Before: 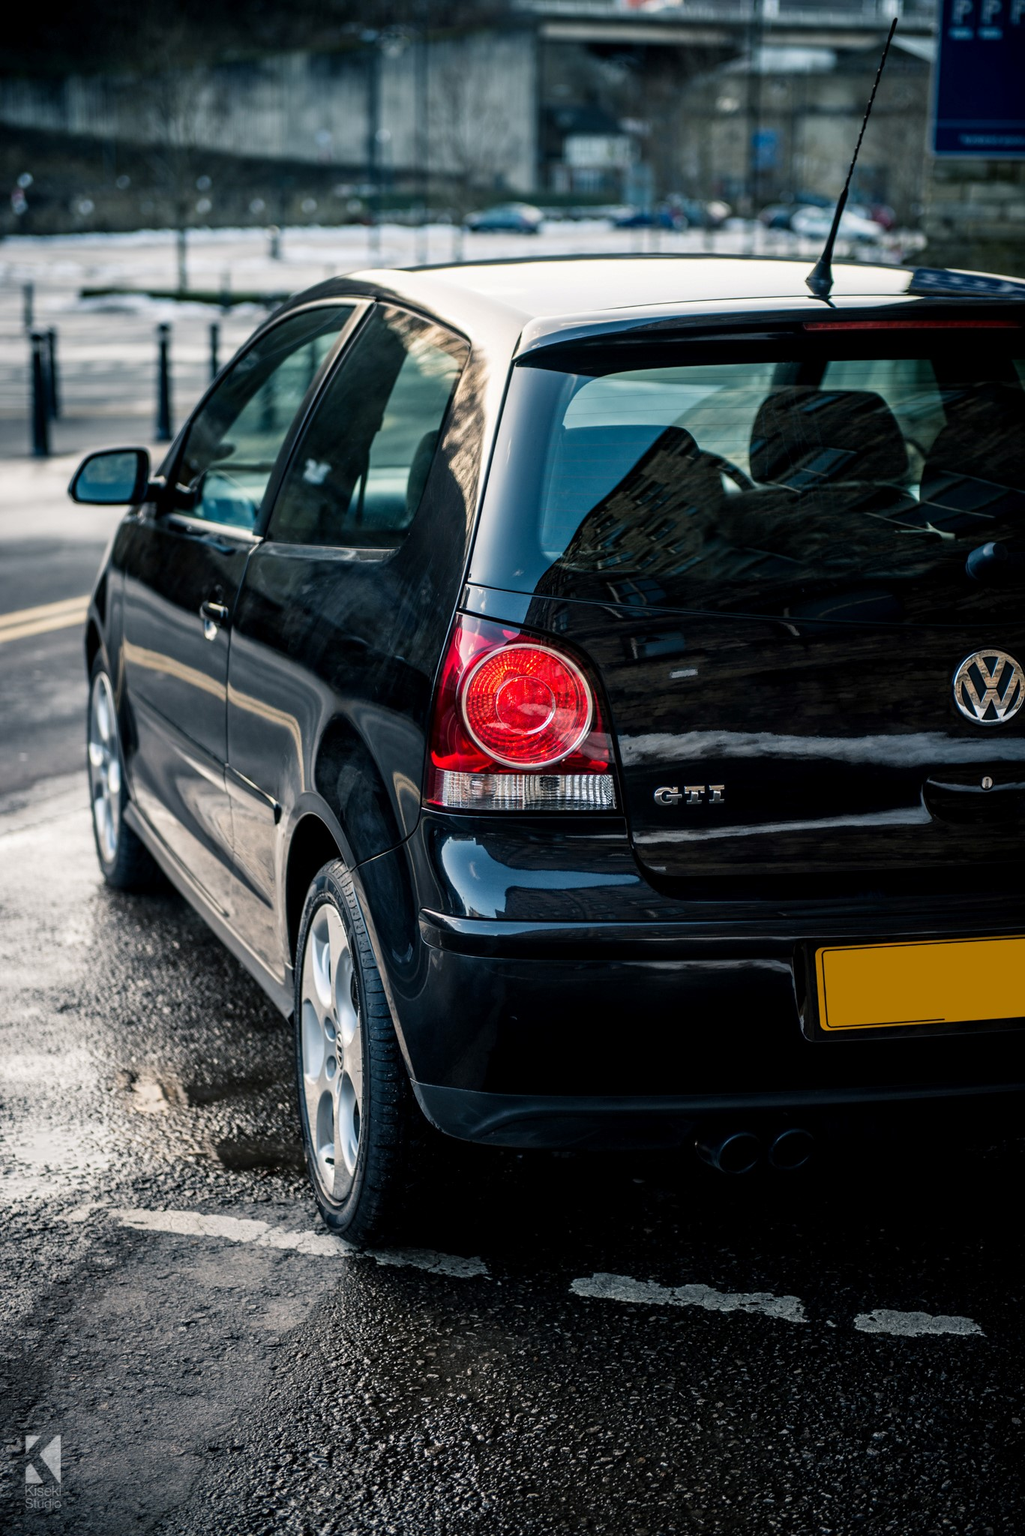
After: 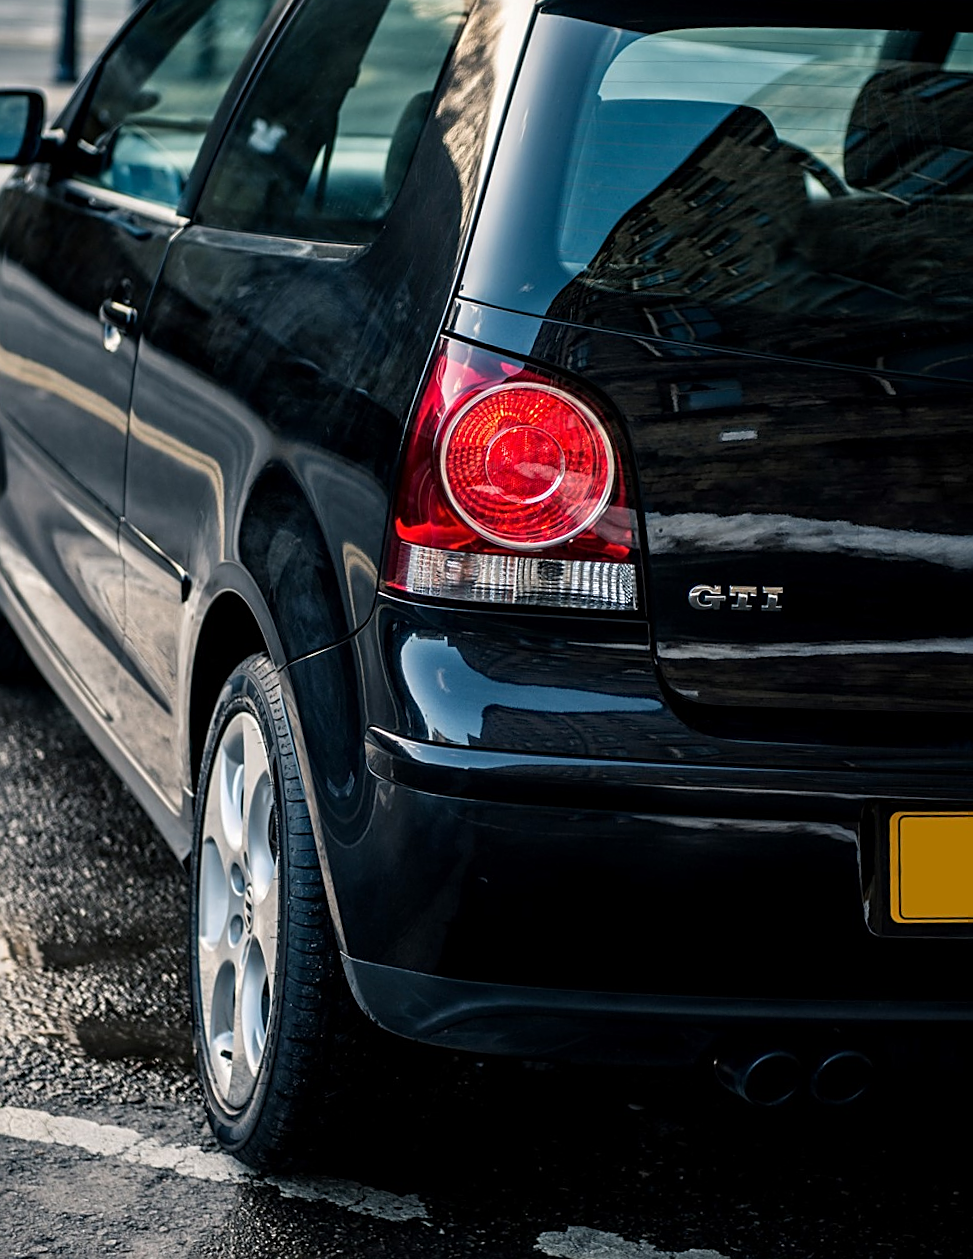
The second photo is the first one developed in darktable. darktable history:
crop and rotate: angle -3.6°, left 9.903%, top 20.84%, right 12.356%, bottom 11.974%
sharpen: on, module defaults
